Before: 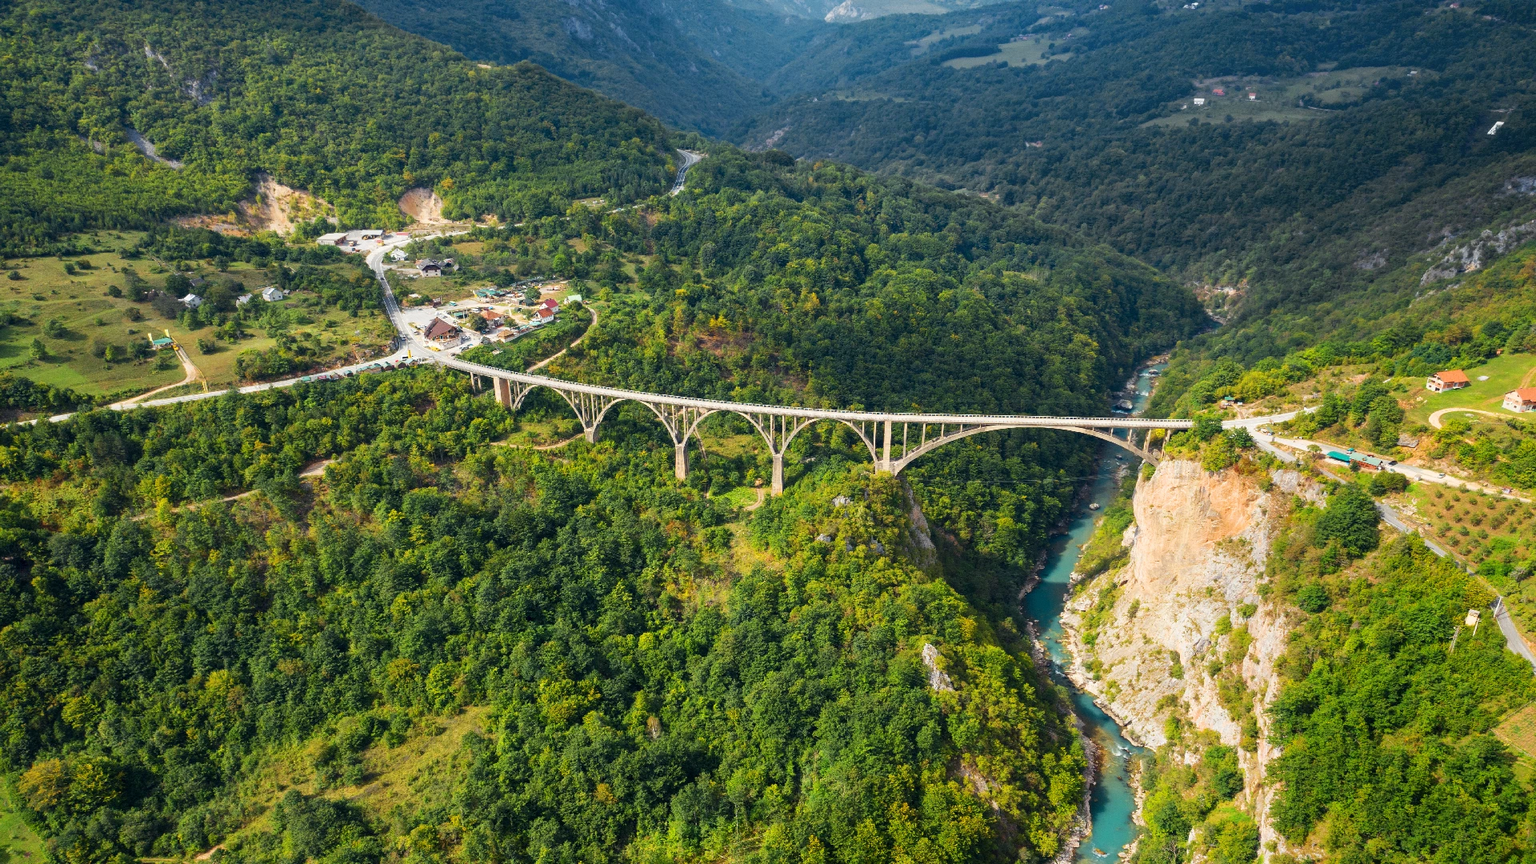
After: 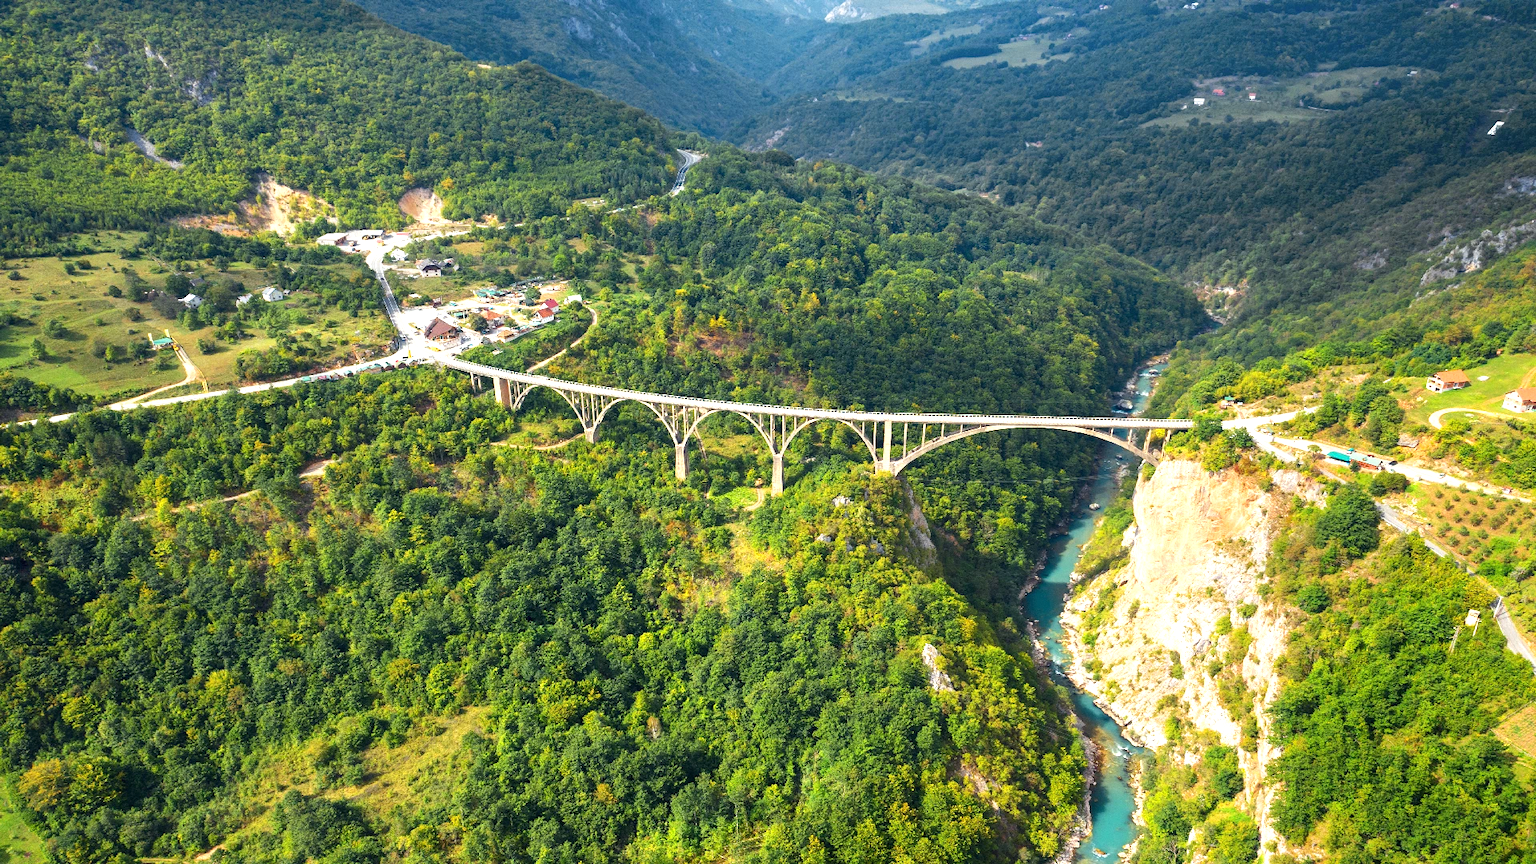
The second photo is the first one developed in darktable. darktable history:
exposure: black level correction 0, exposure 0.7 EV, compensate exposure bias true, compensate highlight preservation false
tone equalizer: -7 EV 0.18 EV, -6 EV 0.12 EV, -5 EV 0.08 EV, -4 EV 0.04 EV, -2 EV -0.02 EV, -1 EV -0.04 EV, +0 EV -0.06 EV, luminance estimator HSV value / RGB max
